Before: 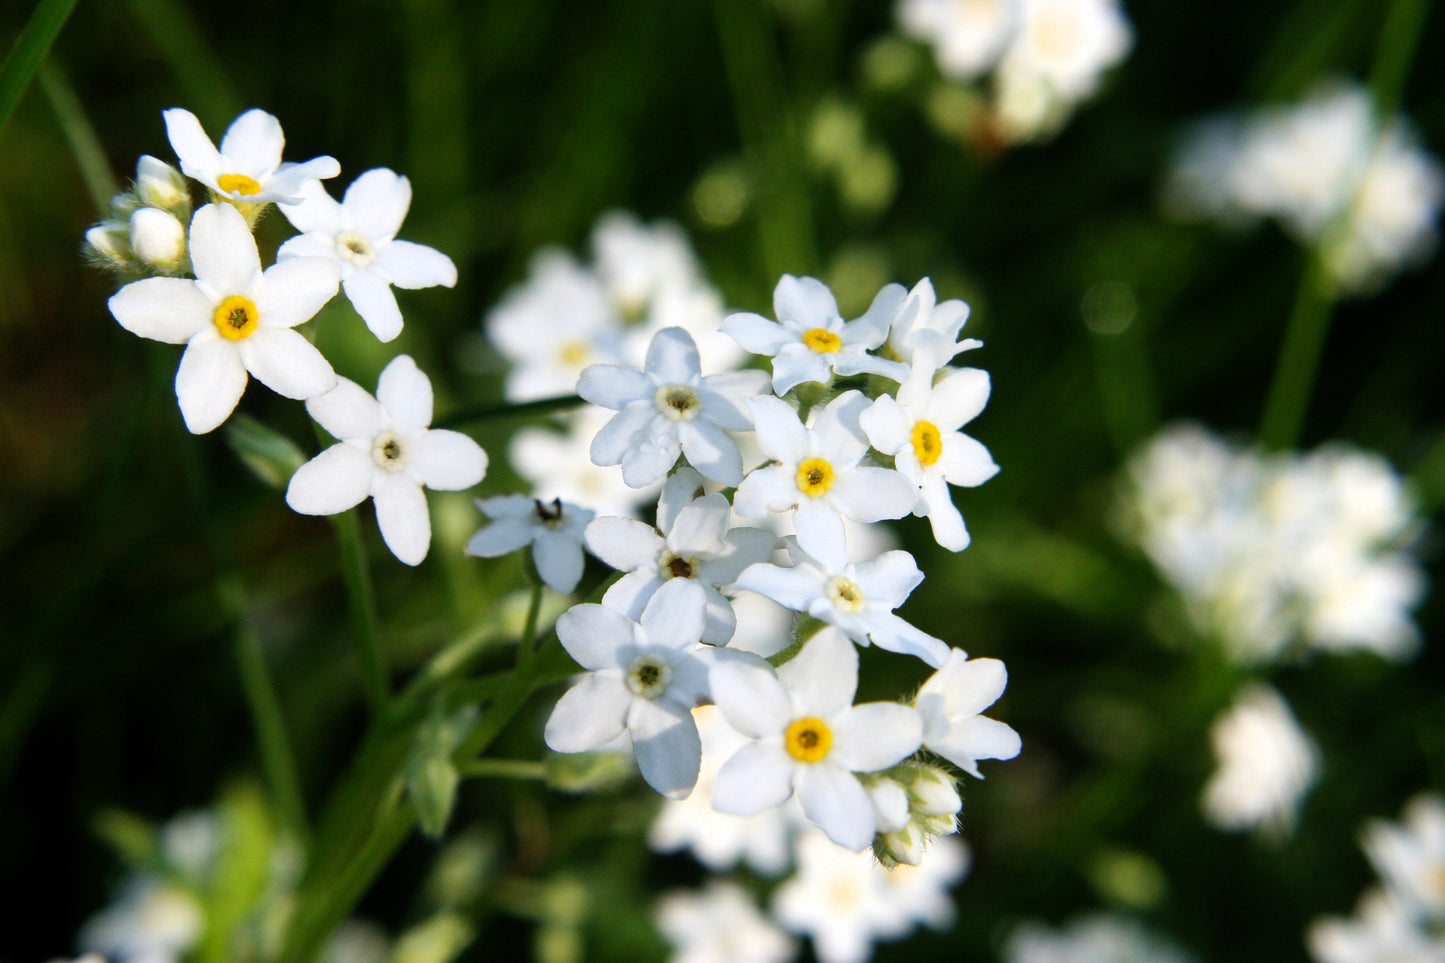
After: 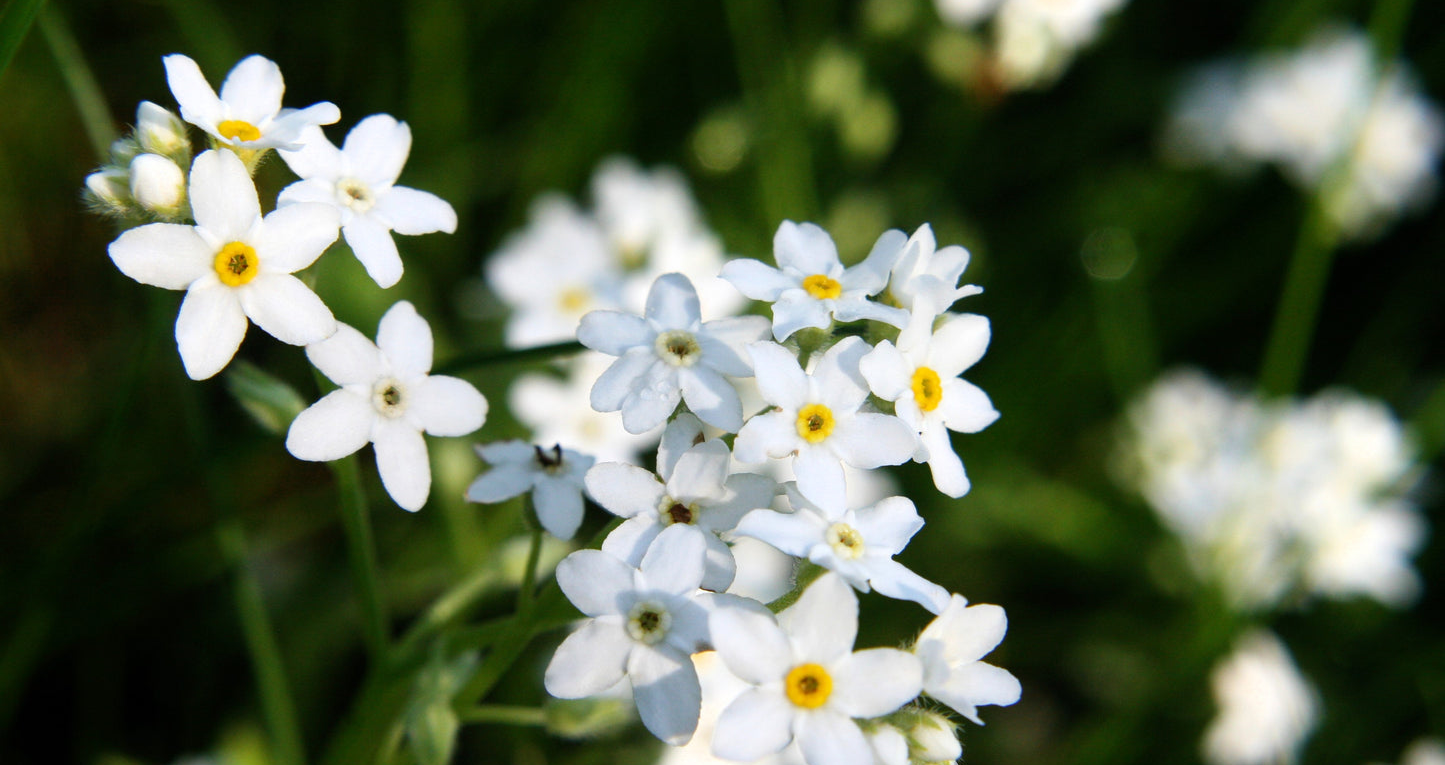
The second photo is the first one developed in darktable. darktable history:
crop and rotate: top 5.649%, bottom 14.834%
